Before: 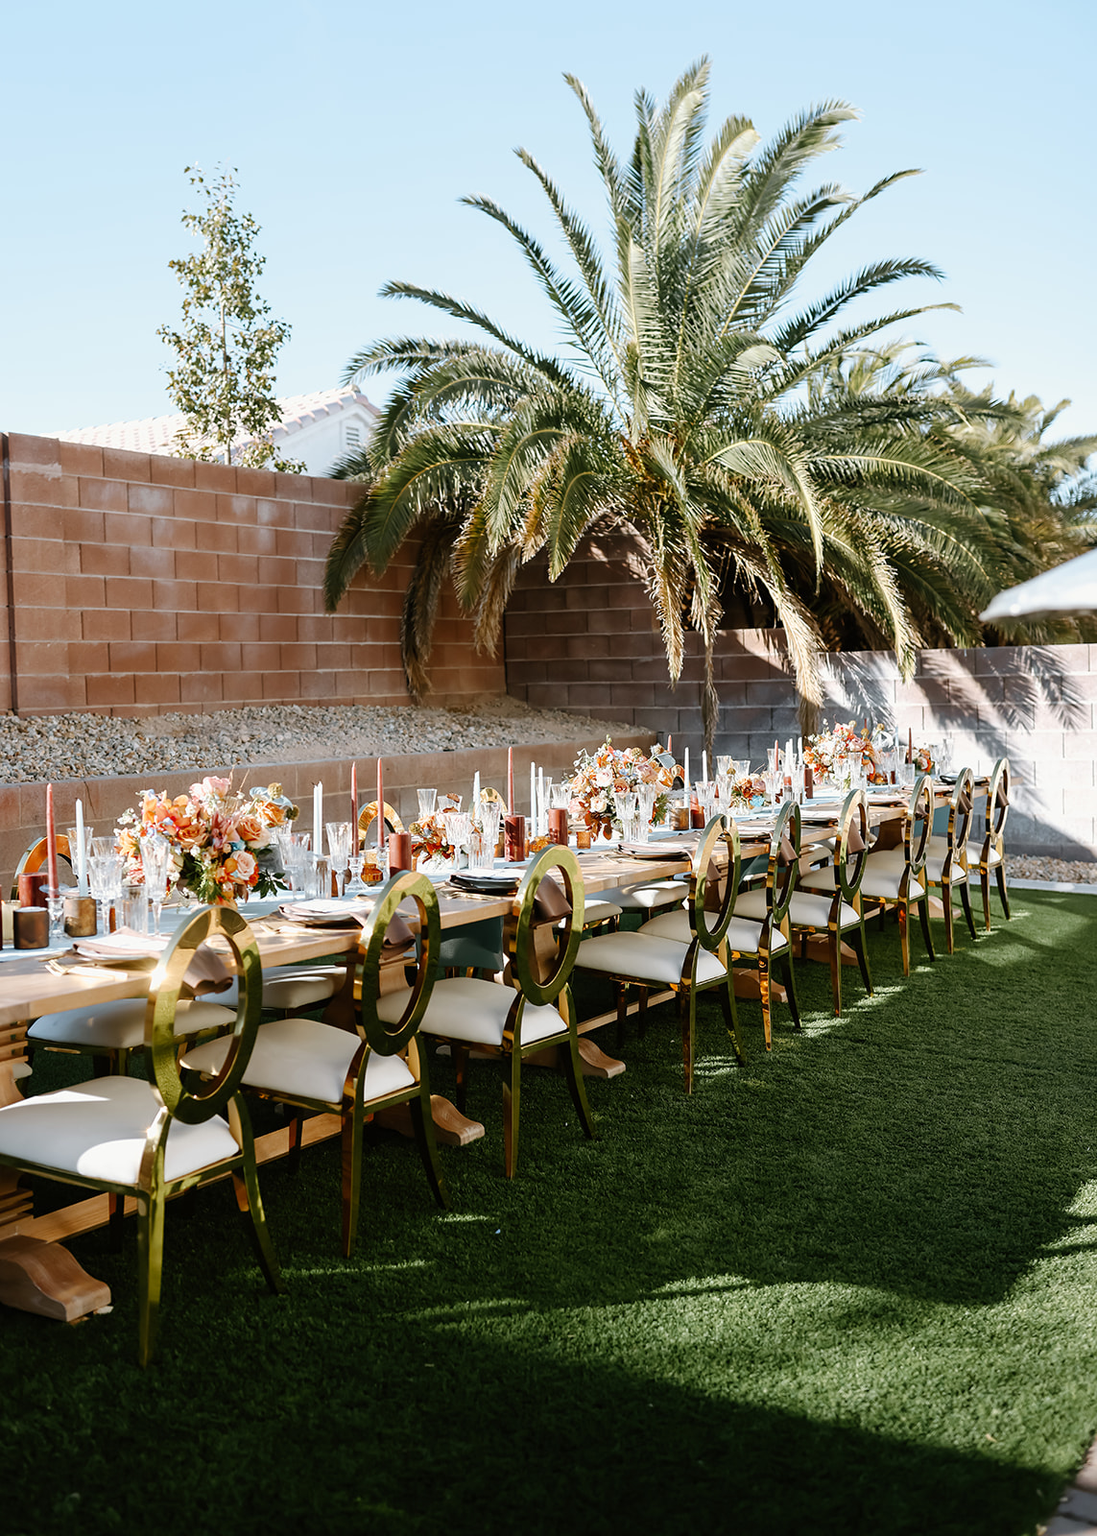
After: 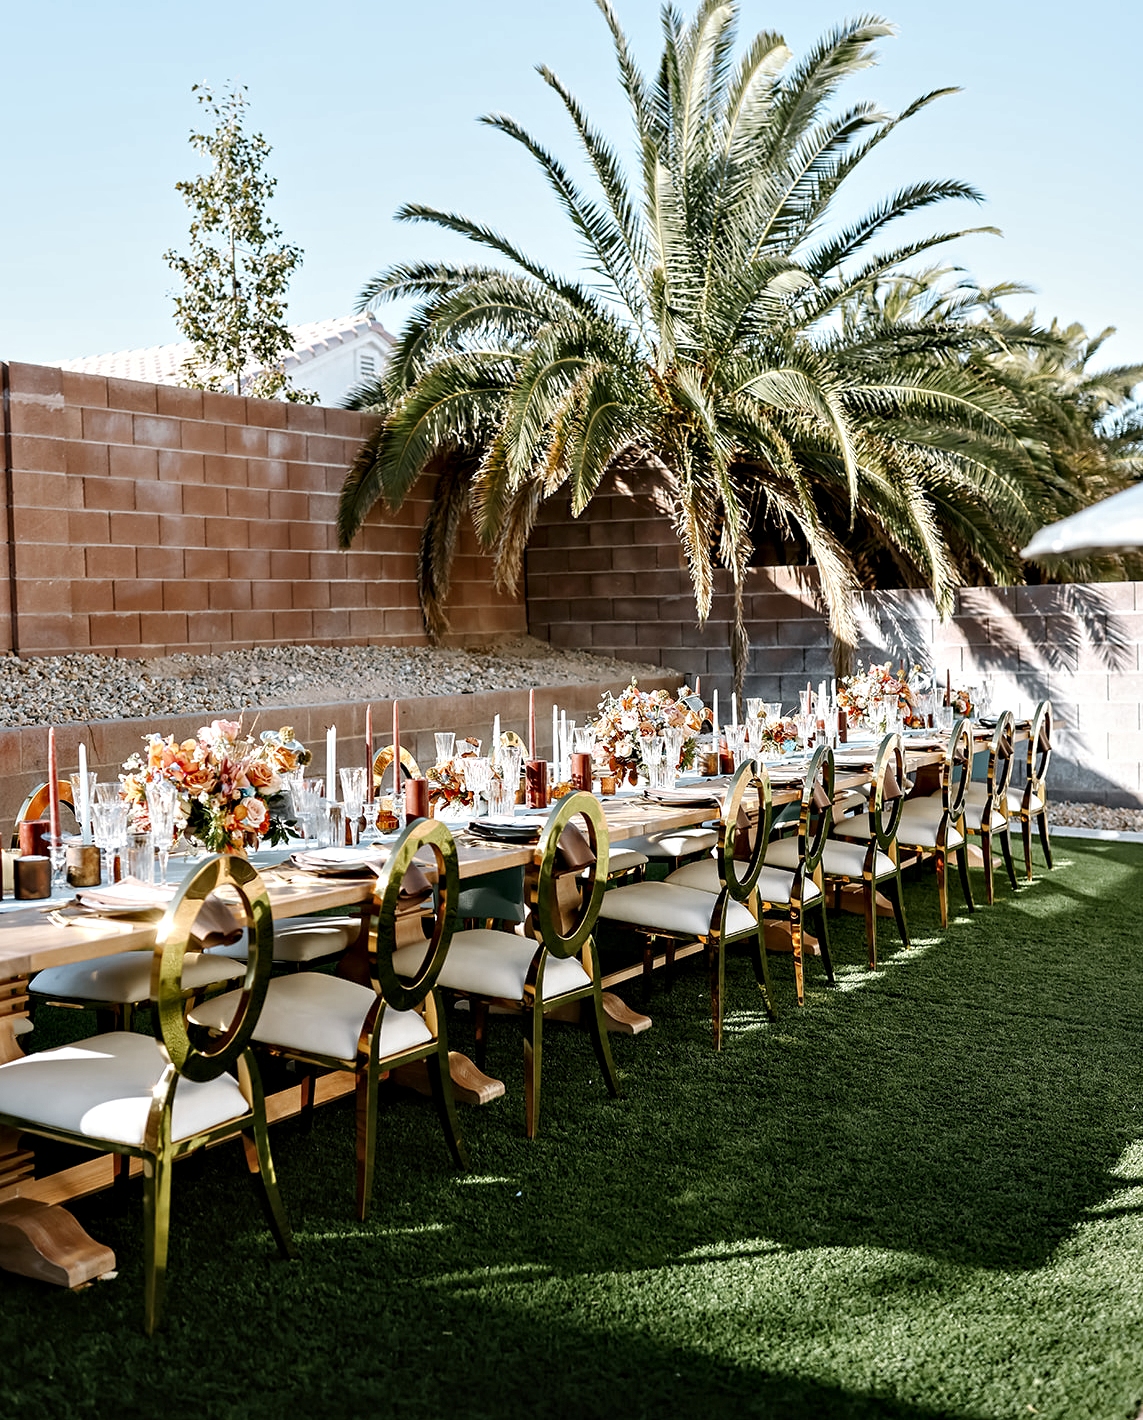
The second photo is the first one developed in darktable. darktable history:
crop and rotate: top 5.609%, bottom 5.609%
contrast equalizer: y [[0.51, 0.537, 0.559, 0.574, 0.599, 0.618], [0.5 ×6], [0.5 ×6], [0 ×6], [0 ×6]]
